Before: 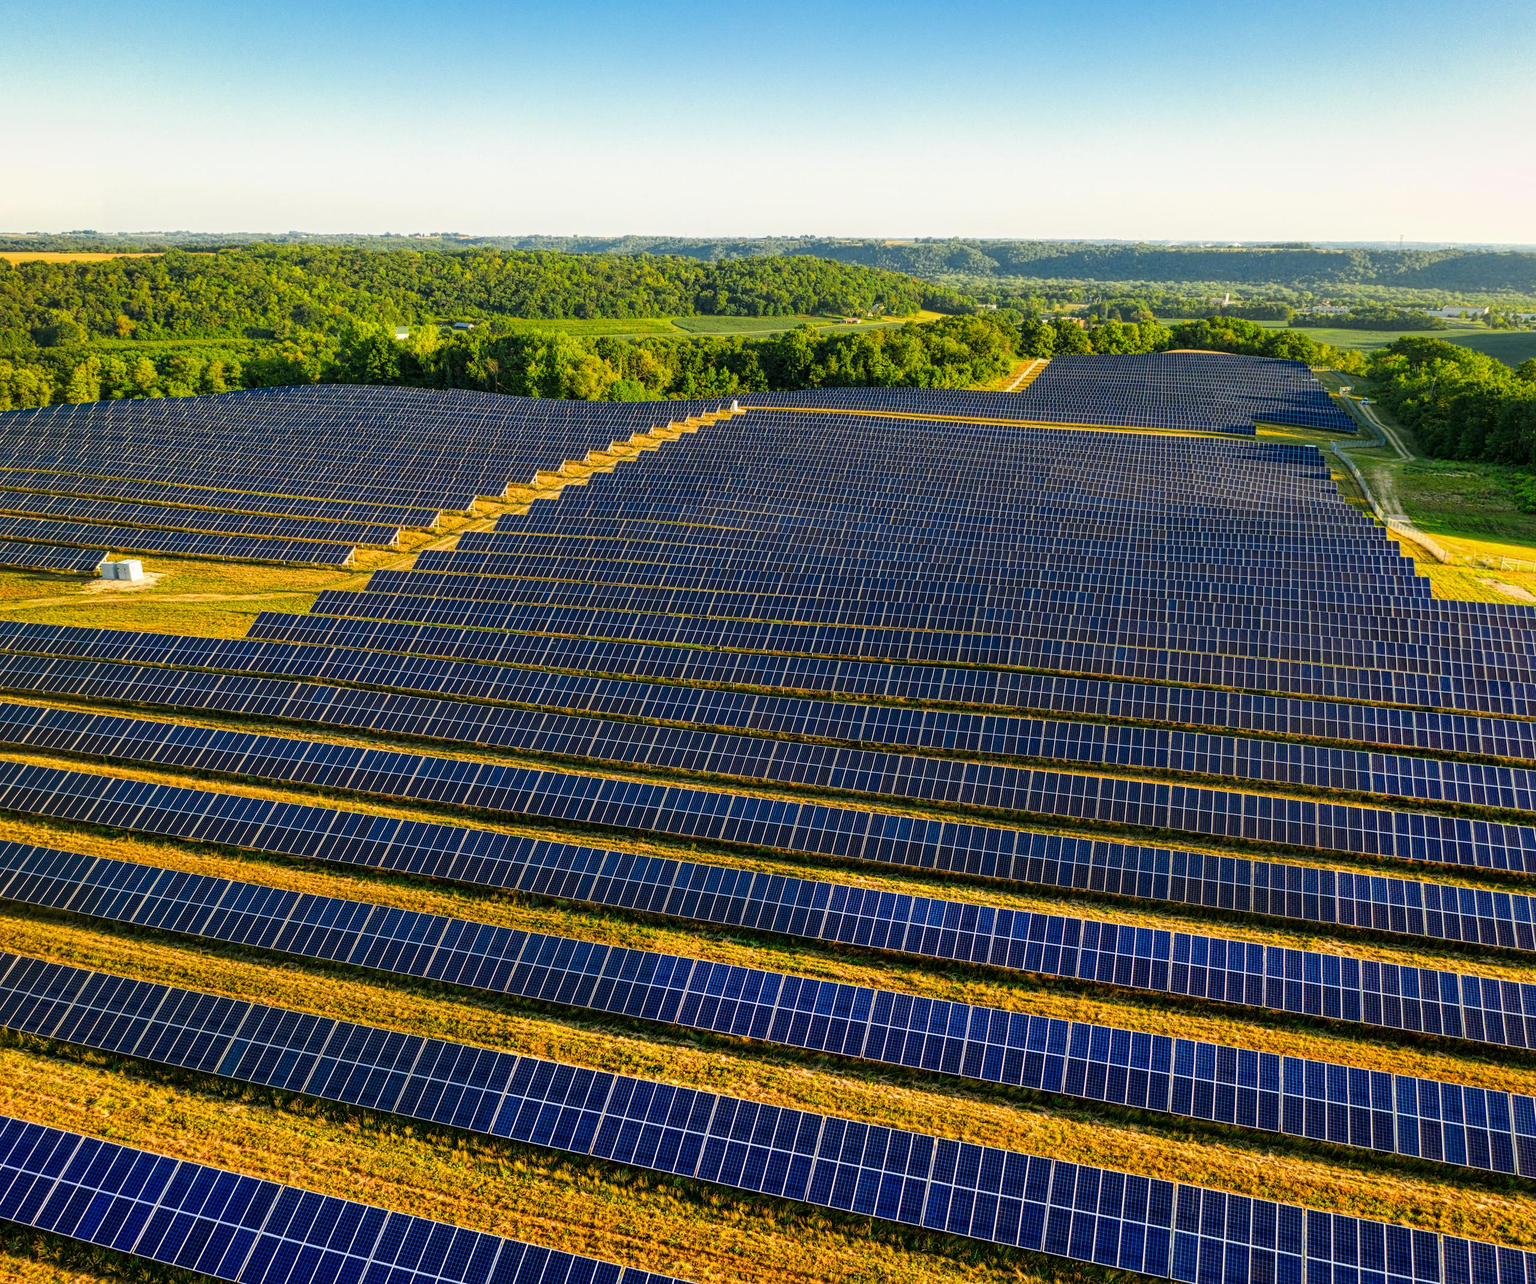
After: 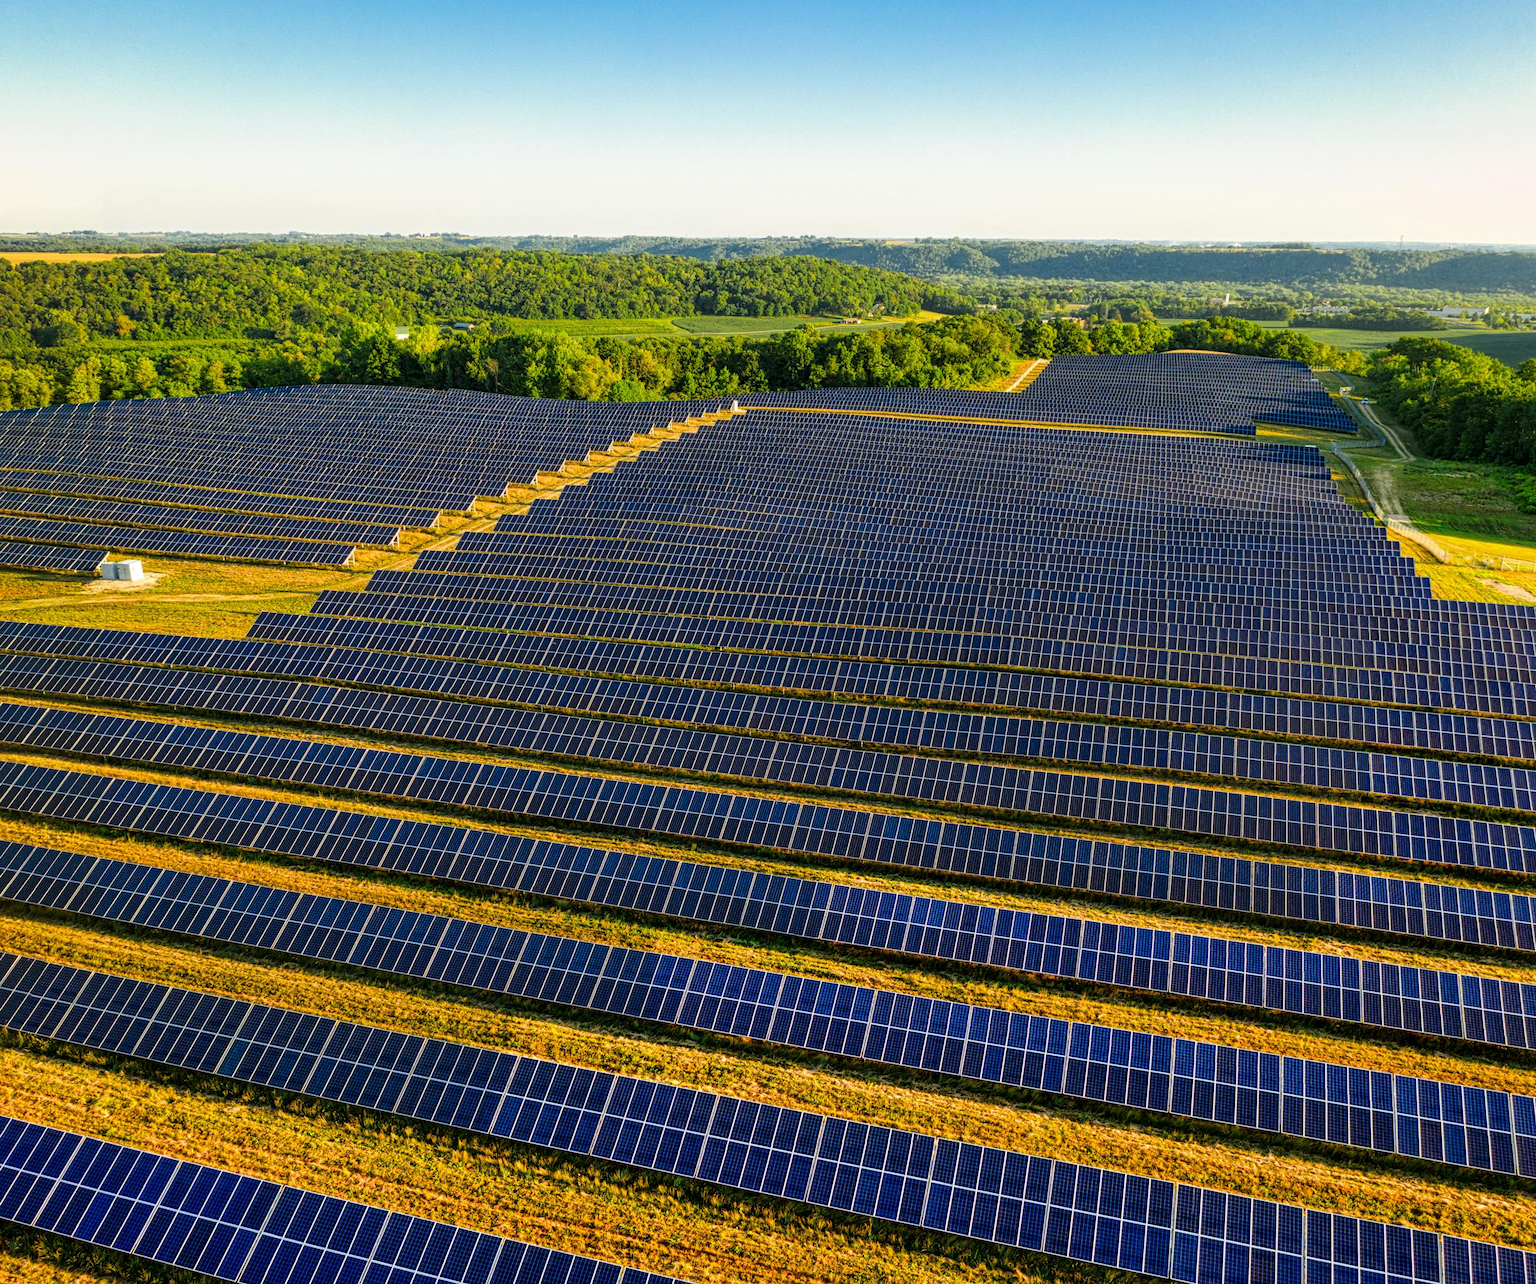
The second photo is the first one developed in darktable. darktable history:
local contrast: mode bilateral grid, contrast 16, coarseness 36, detail 105%, midtone range 0.2
